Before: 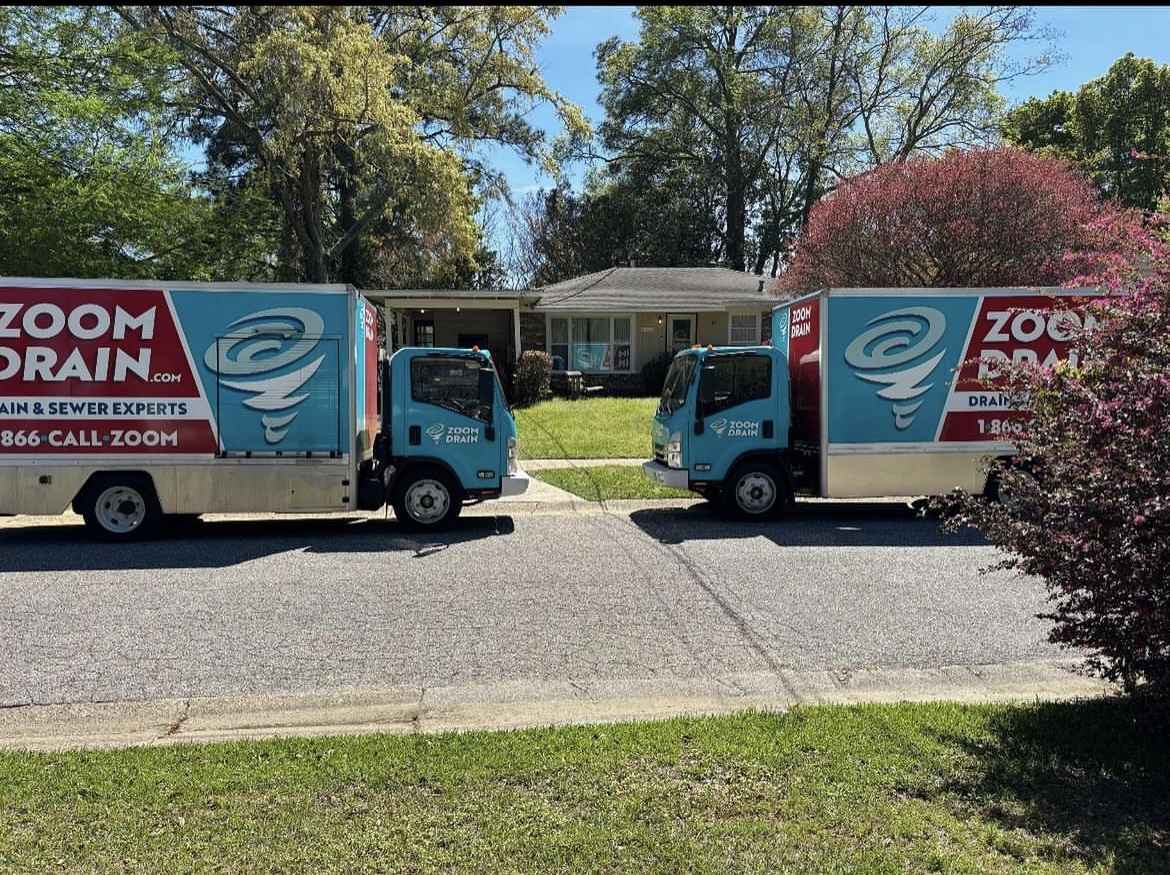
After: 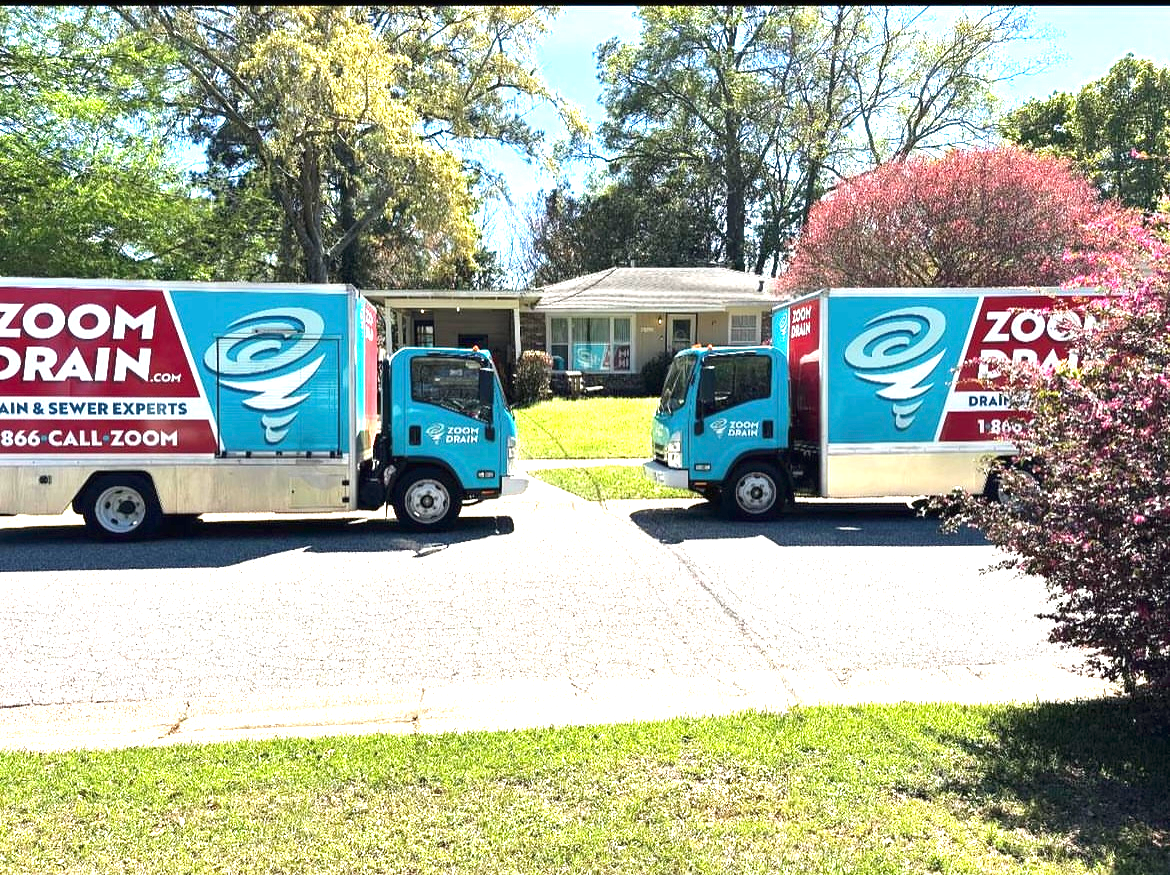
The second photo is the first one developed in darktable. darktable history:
exposure: black level correction 0, exposure 1.738 EV, compensate highlight preservation false
